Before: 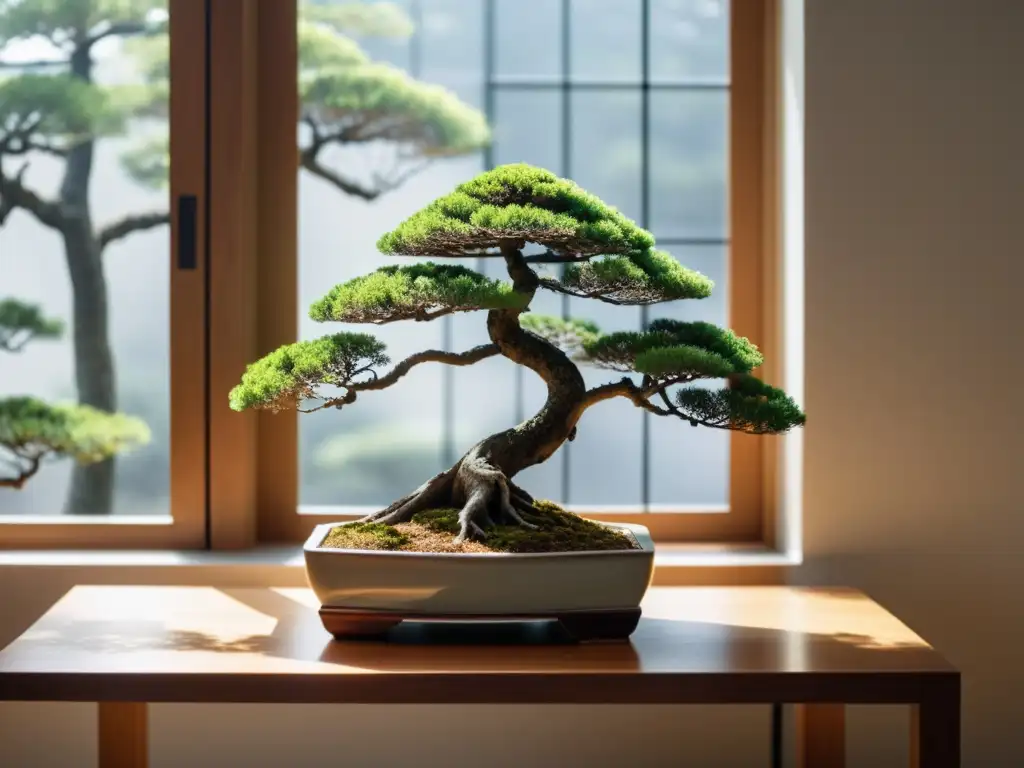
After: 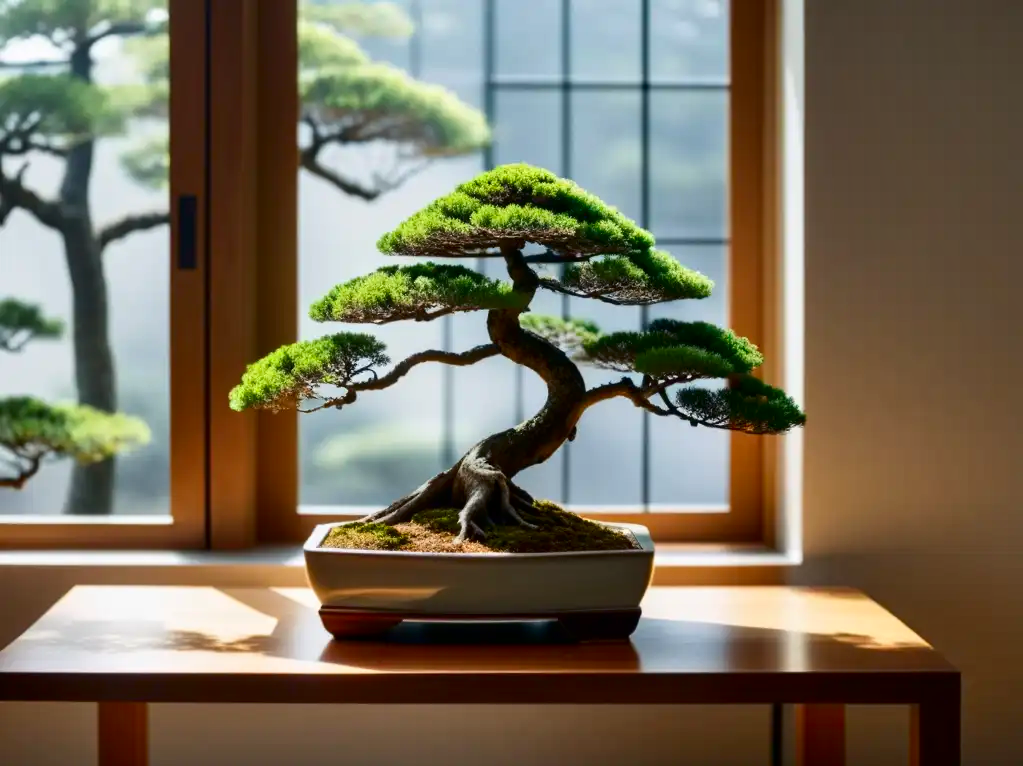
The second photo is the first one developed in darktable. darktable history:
shadows and highlights: shadows 49, highlights -41, soften with gaussian
crop: top 0.05%, bottom 0.098%
contrast brightness saturation: contrast 0.12, brightness -0.12, saturation 0.2
